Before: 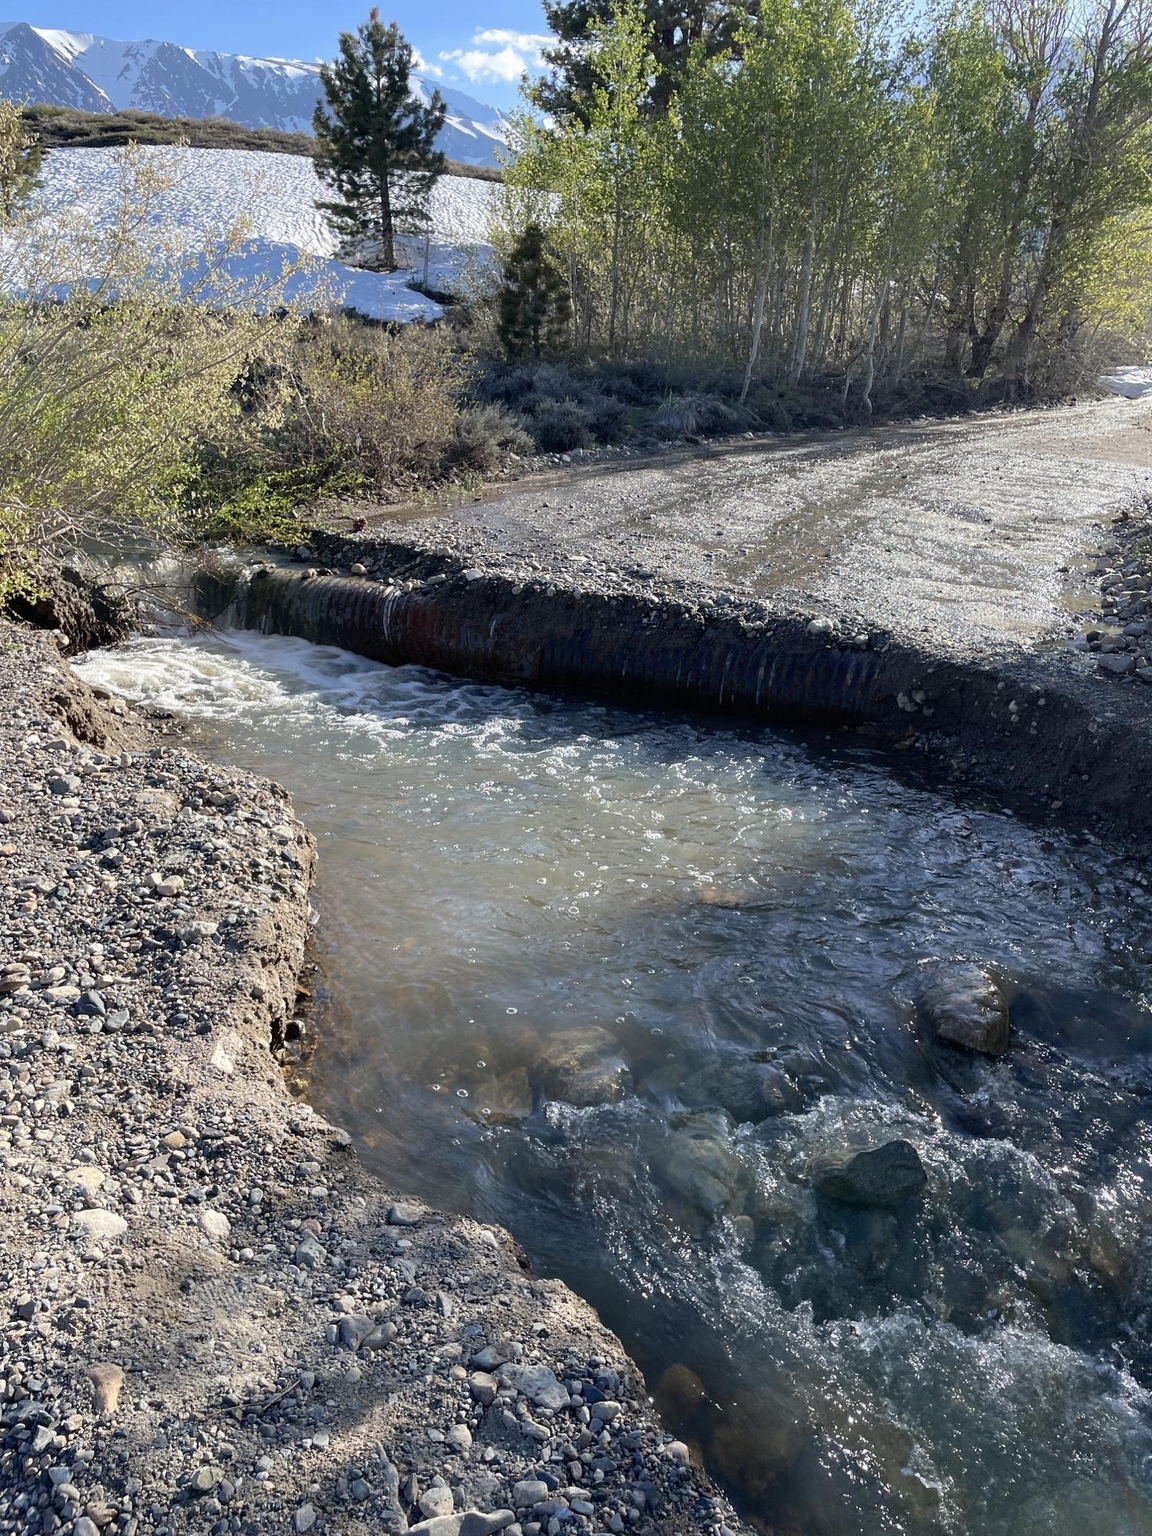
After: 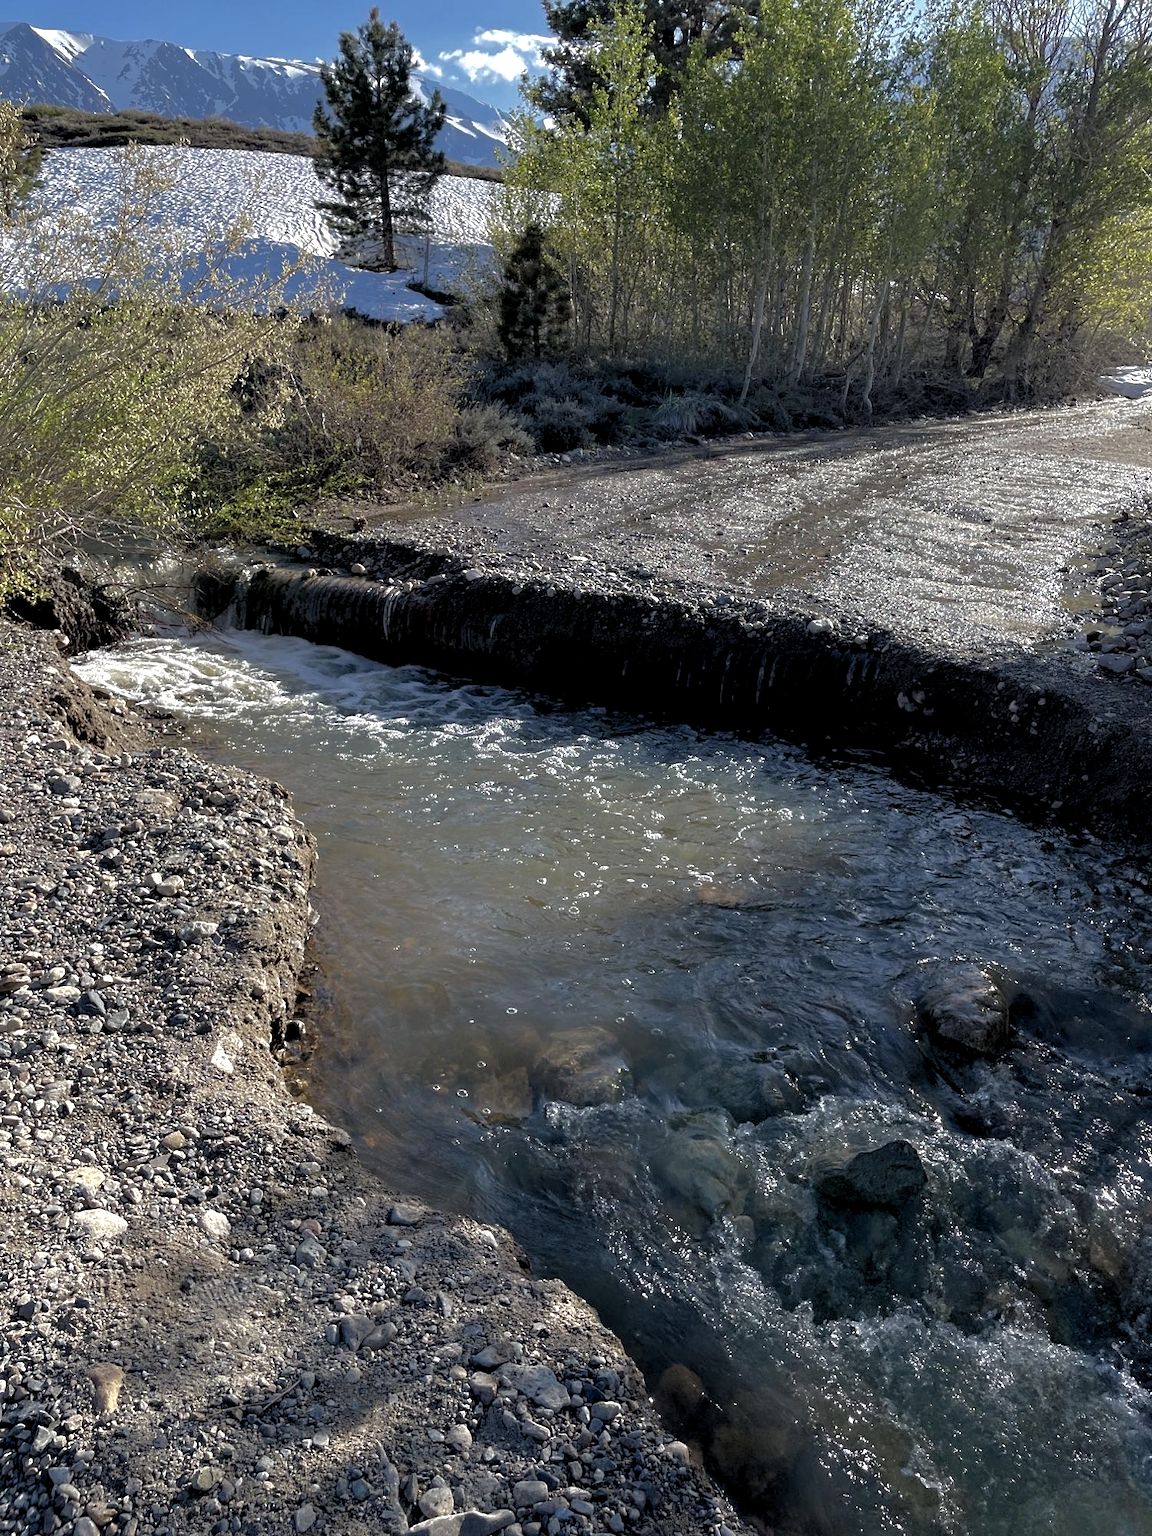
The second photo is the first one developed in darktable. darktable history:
rgb levels: levels [[0.01, 0.419, 0.839], [0, 0.5, 1], [0, 0.5, 1]]
base curve: curves: ch0 [(0, 0) (0.826, 0.587) (1, 1)]
haze removal: compatibility mode true, adaptive false
